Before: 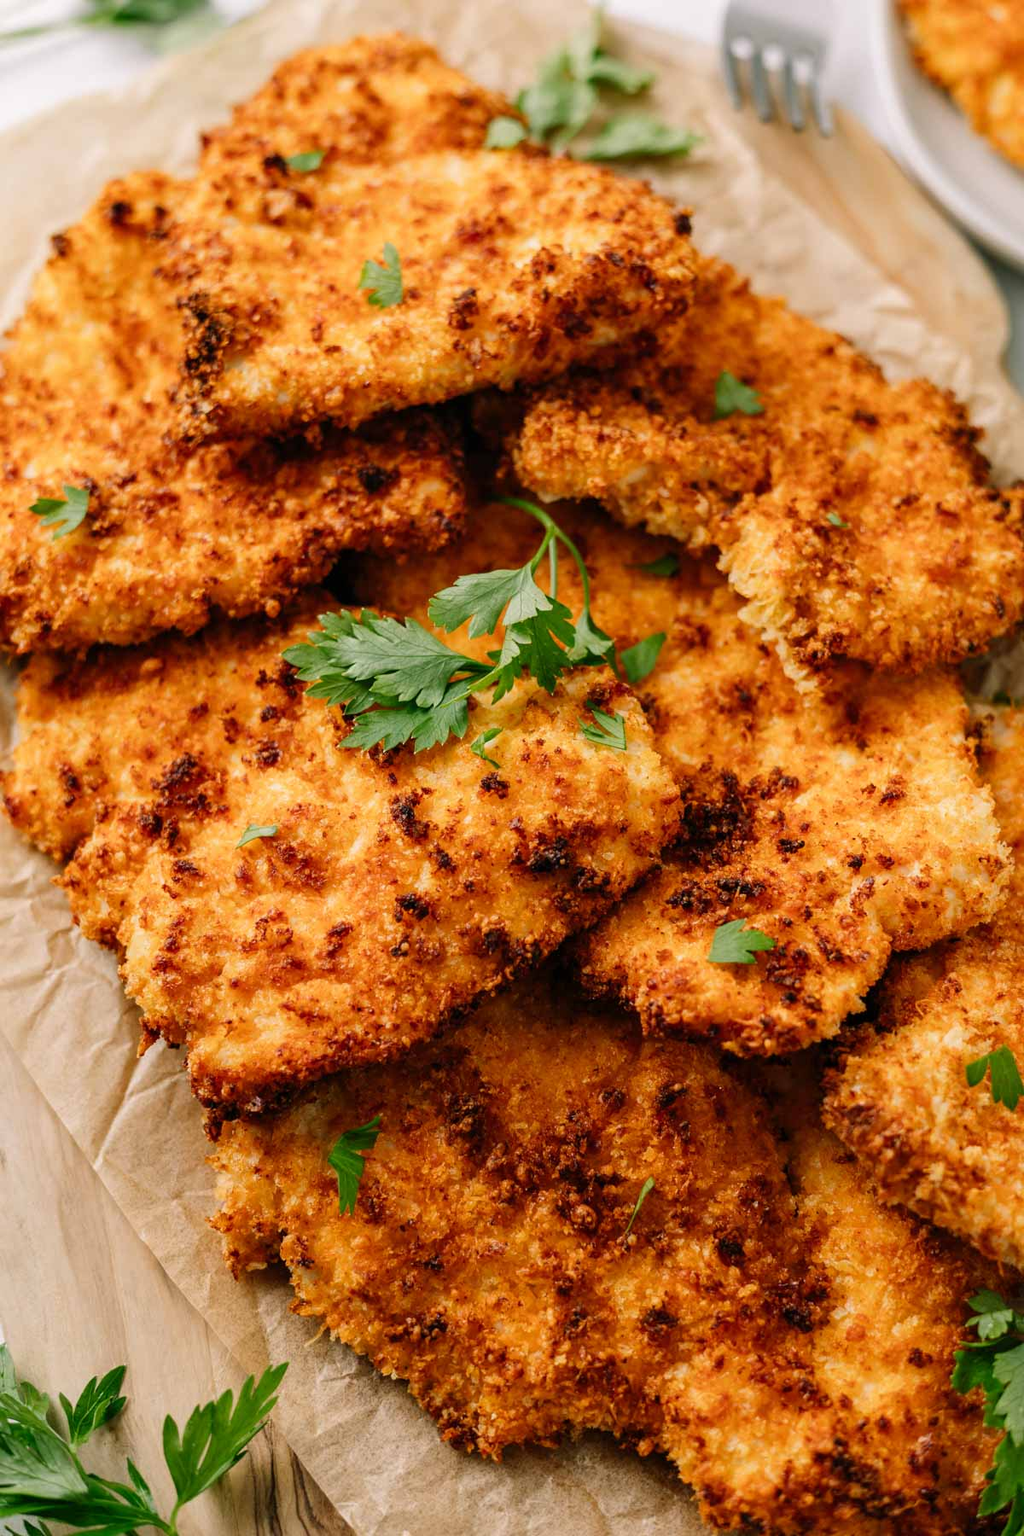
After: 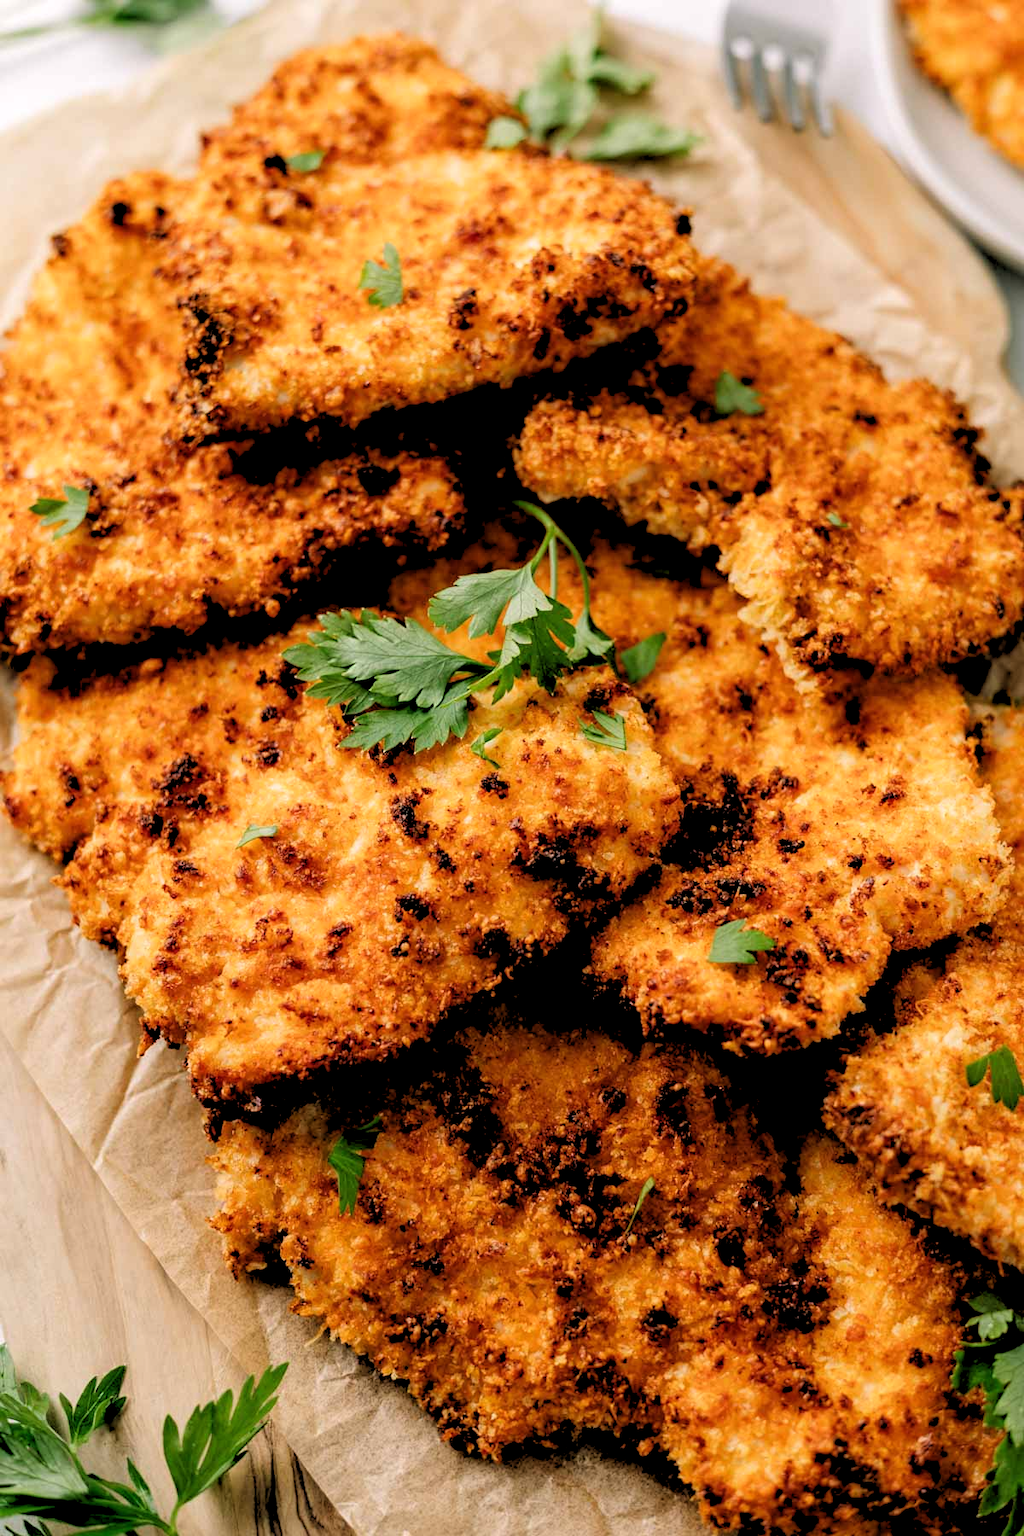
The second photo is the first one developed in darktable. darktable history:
exposure: black level correction 0, compensate exposure bias true, compensate highlight preservation false
rgb levels: levels [[0.029, 0.461, 0.922], [0, 0.5, 1], [0, 0.5, 1]]
